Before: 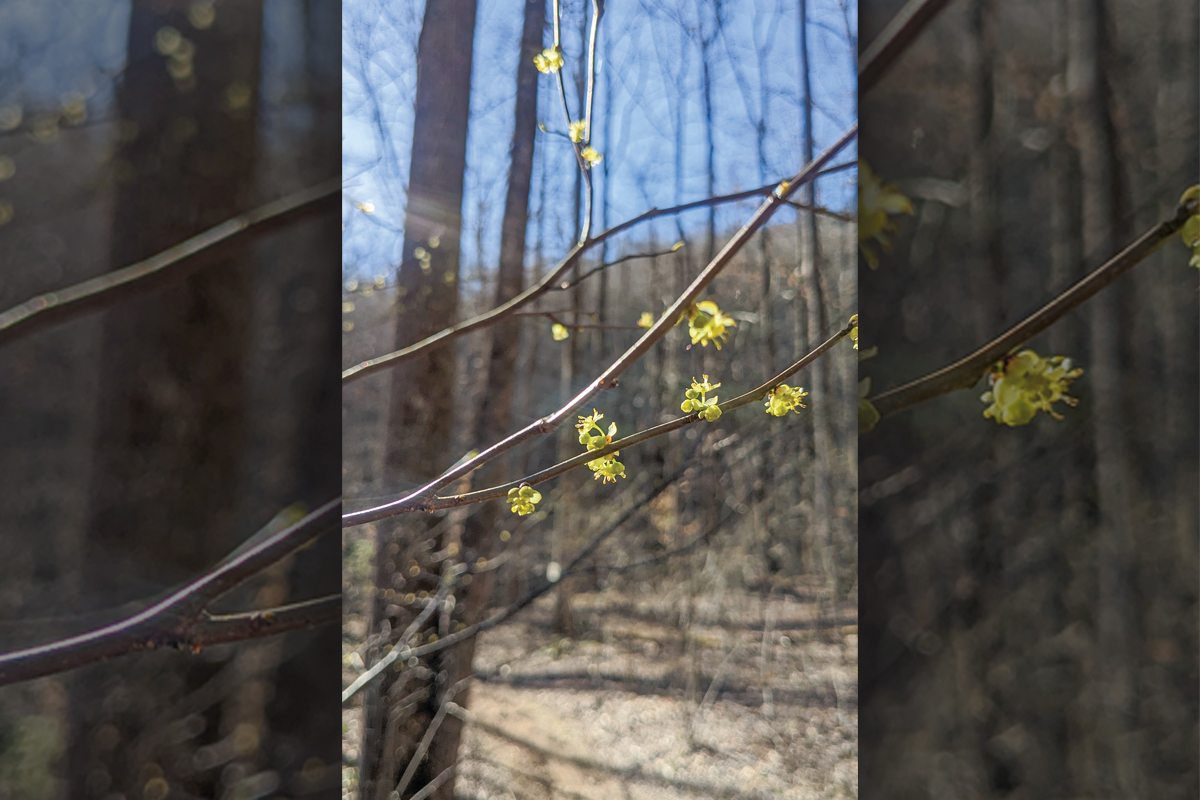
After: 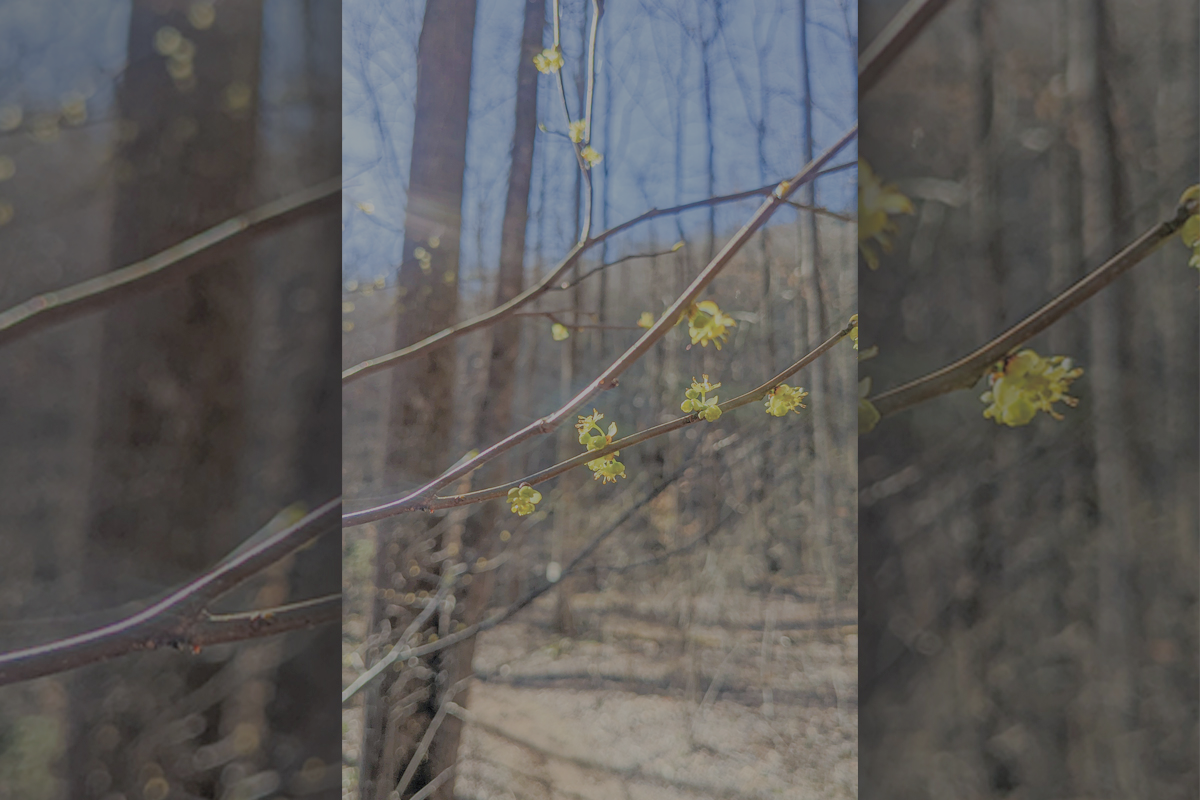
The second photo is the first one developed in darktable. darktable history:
filmic rgb: black relative exposure -15.88 EV, white relative exposure 7.95 EV, hardness 4.17, latitude 49.19%, contrast 0.51
